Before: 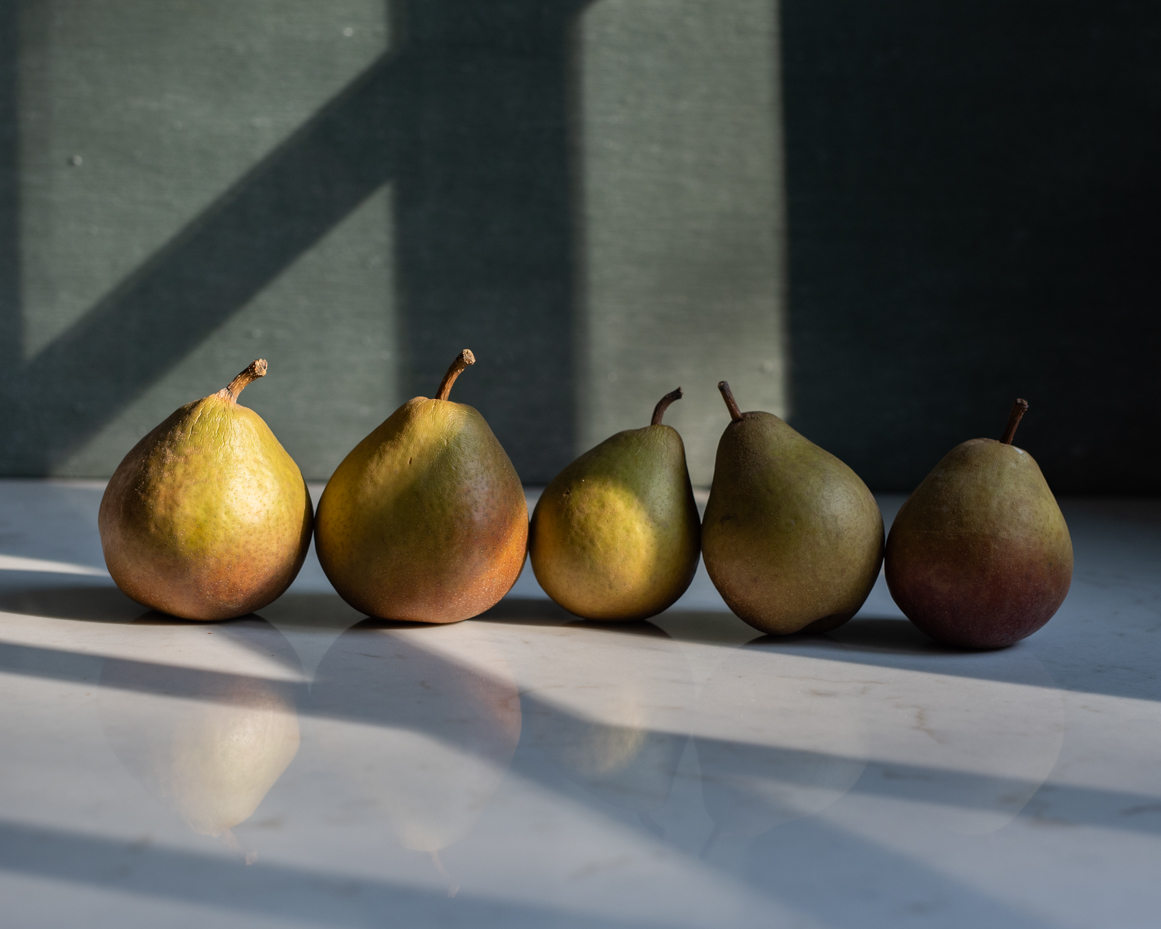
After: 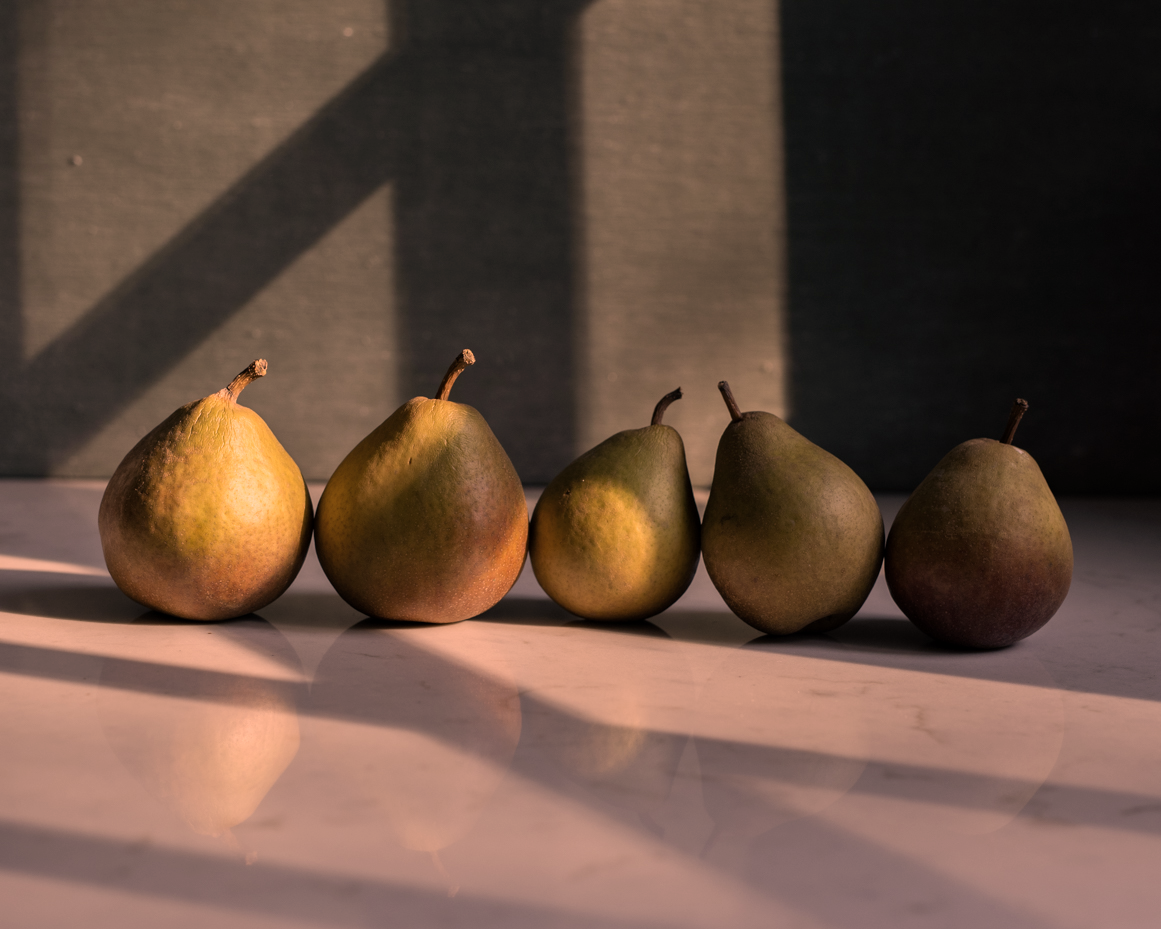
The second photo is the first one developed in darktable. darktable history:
exposure: black level correction 0.001, exposure -0.125 EV, compensate exposure bias true, compensate highlight preservation false
color correction: highlights a* 40, highlights b* 40, saturation 0.69
